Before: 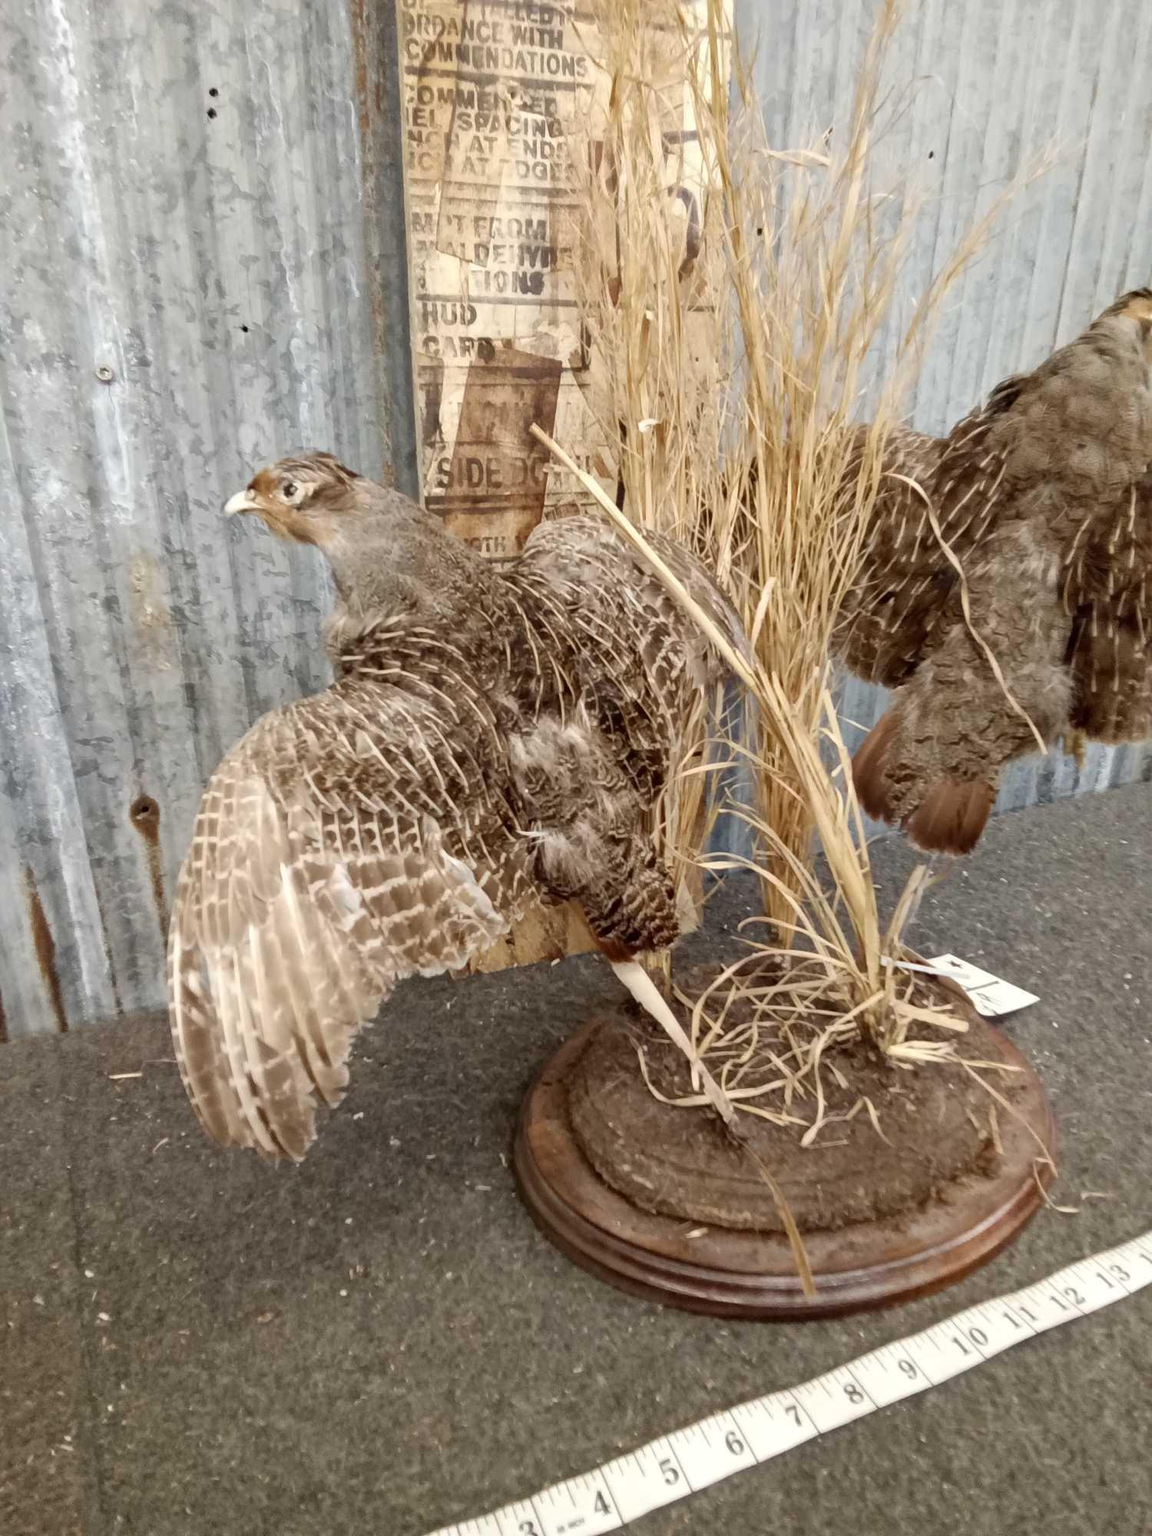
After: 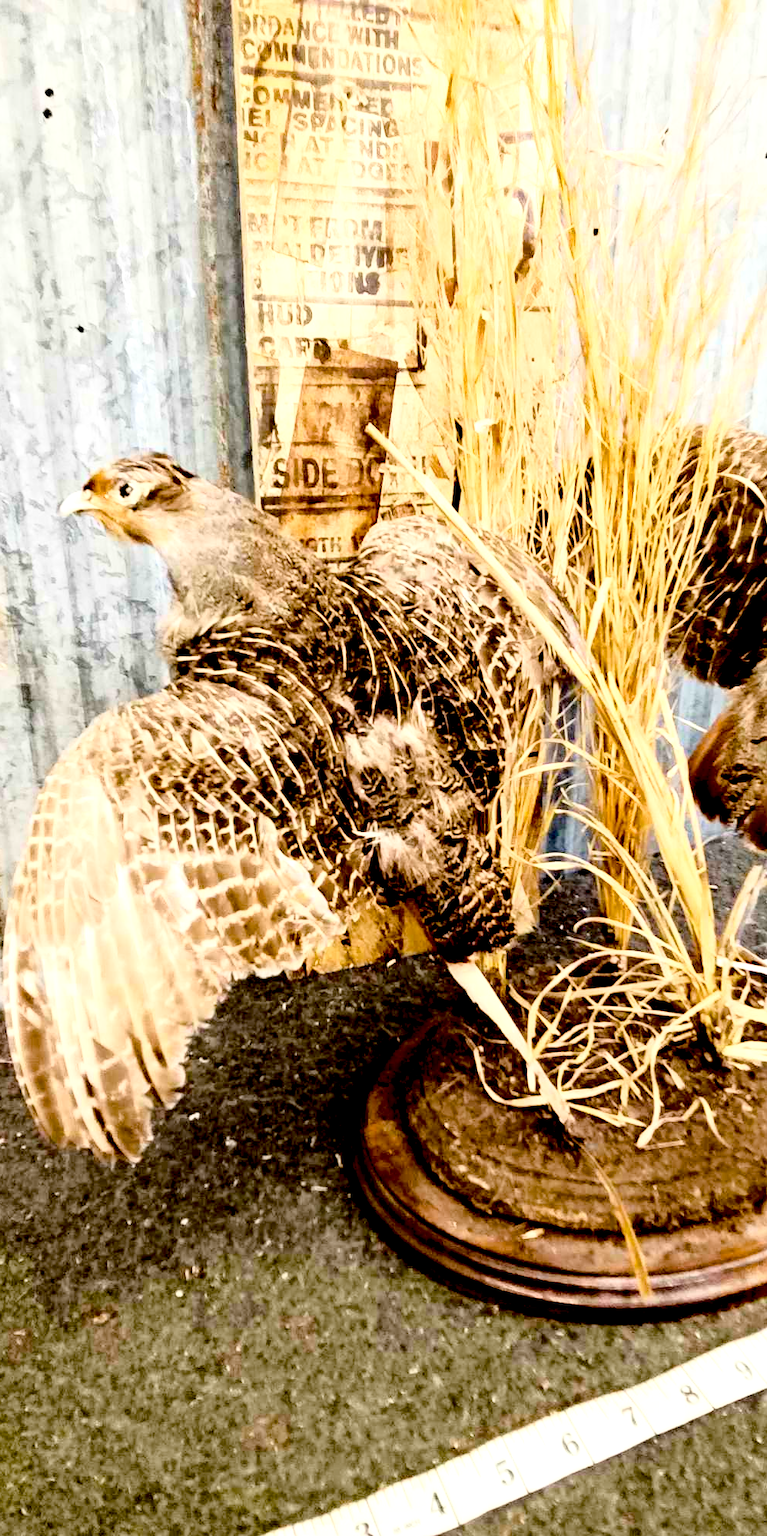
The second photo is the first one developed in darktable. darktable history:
crop and rotate: left 14.31%, right 19.027%
color balance rgb: perceptual saturation grading › global saturation 0.738%, perceptual brilliance grading › global brilliance 11.718%, perceptual brilliance grading › highlights 14.757%, global vibrance 20%
base curve: curves: ch0 [(0, 0) (0.028, 0.03) (0.121, 0.232) (0.46, 0.748) (0.859, 0.968) (1, 1)]
exposure: black level correction 0.054, exposure -0.036 EV, compensate highlight preservation false
